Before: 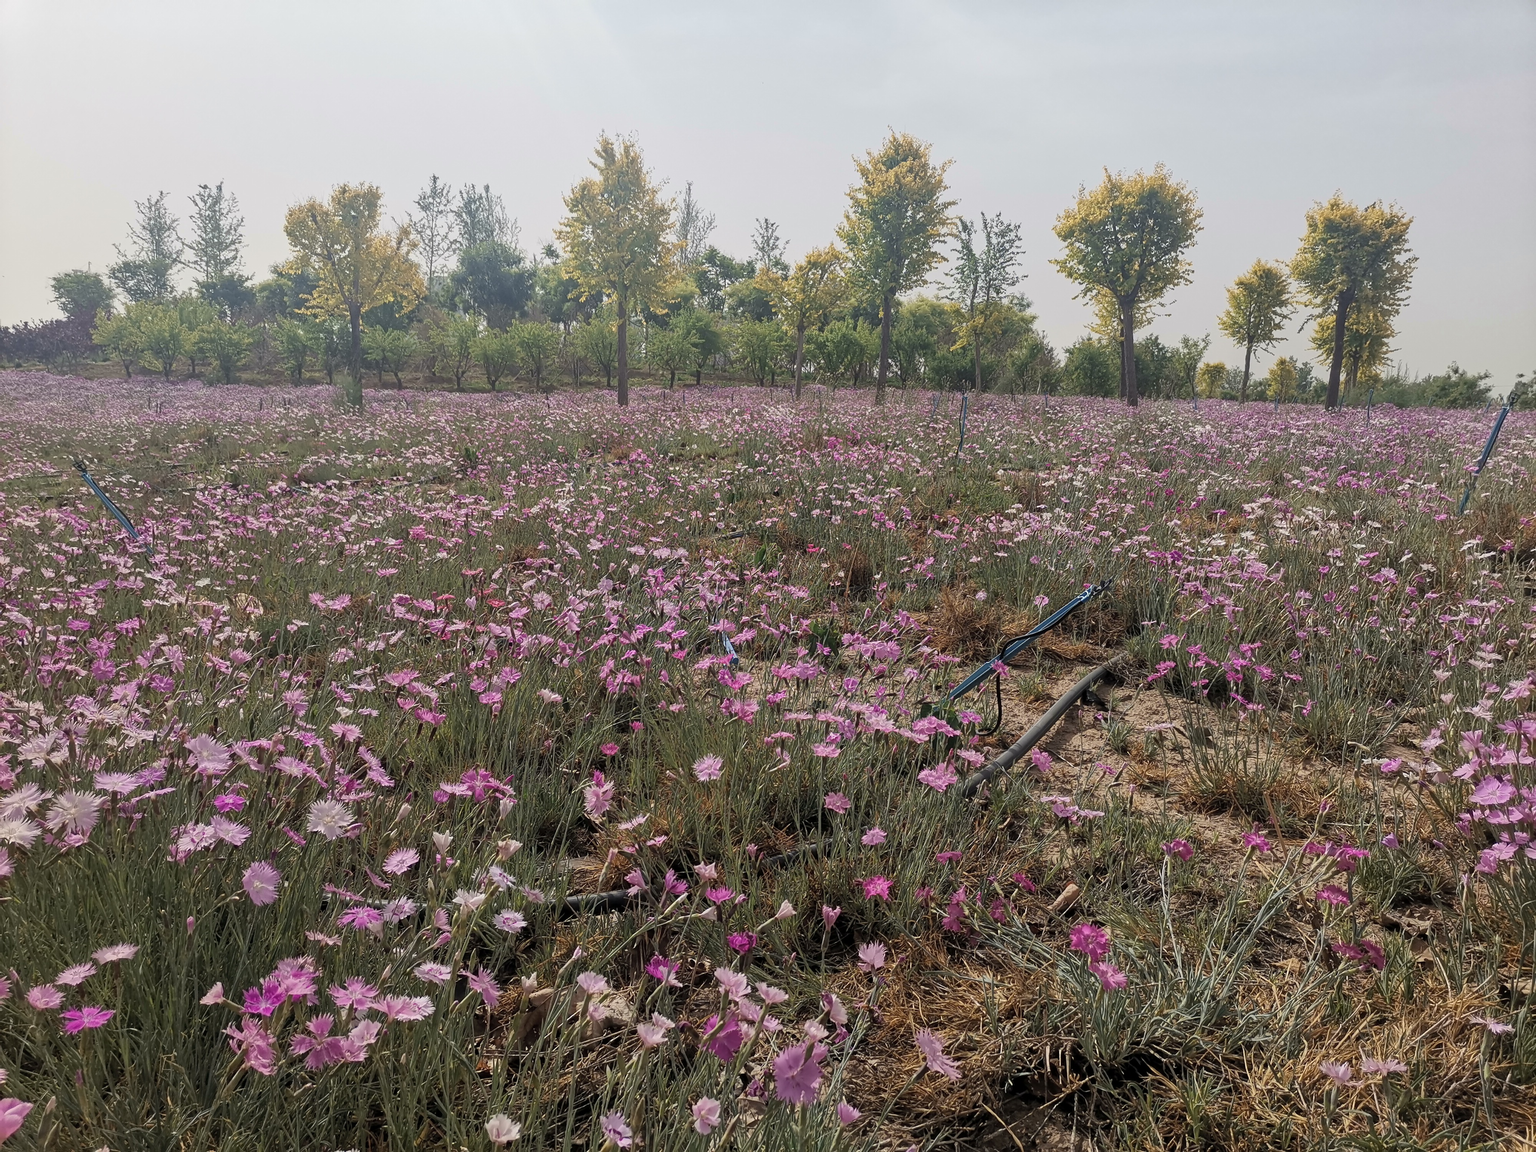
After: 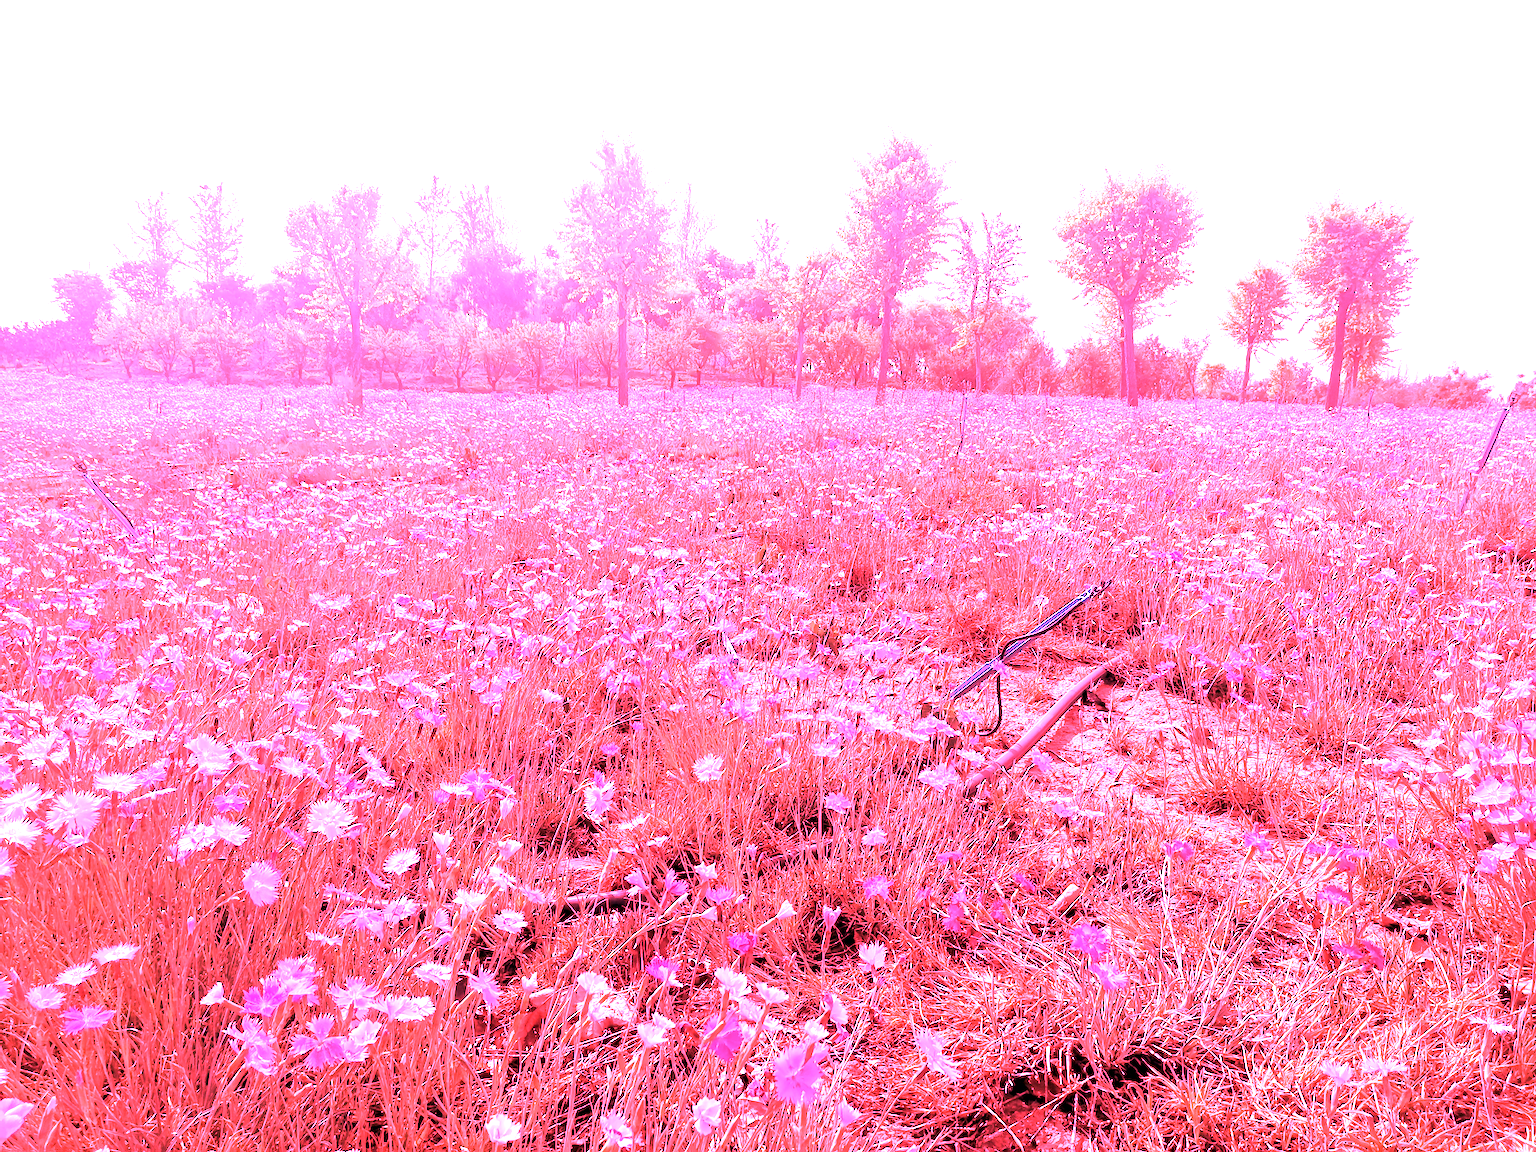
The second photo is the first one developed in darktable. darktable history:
exposure: black level correction 0.001, exposure 1.129 EV, compensate exposure bias true, compensate highlight preservation false
color balance: input saturation 99%
white balance: red 4.26, blue 1.802
